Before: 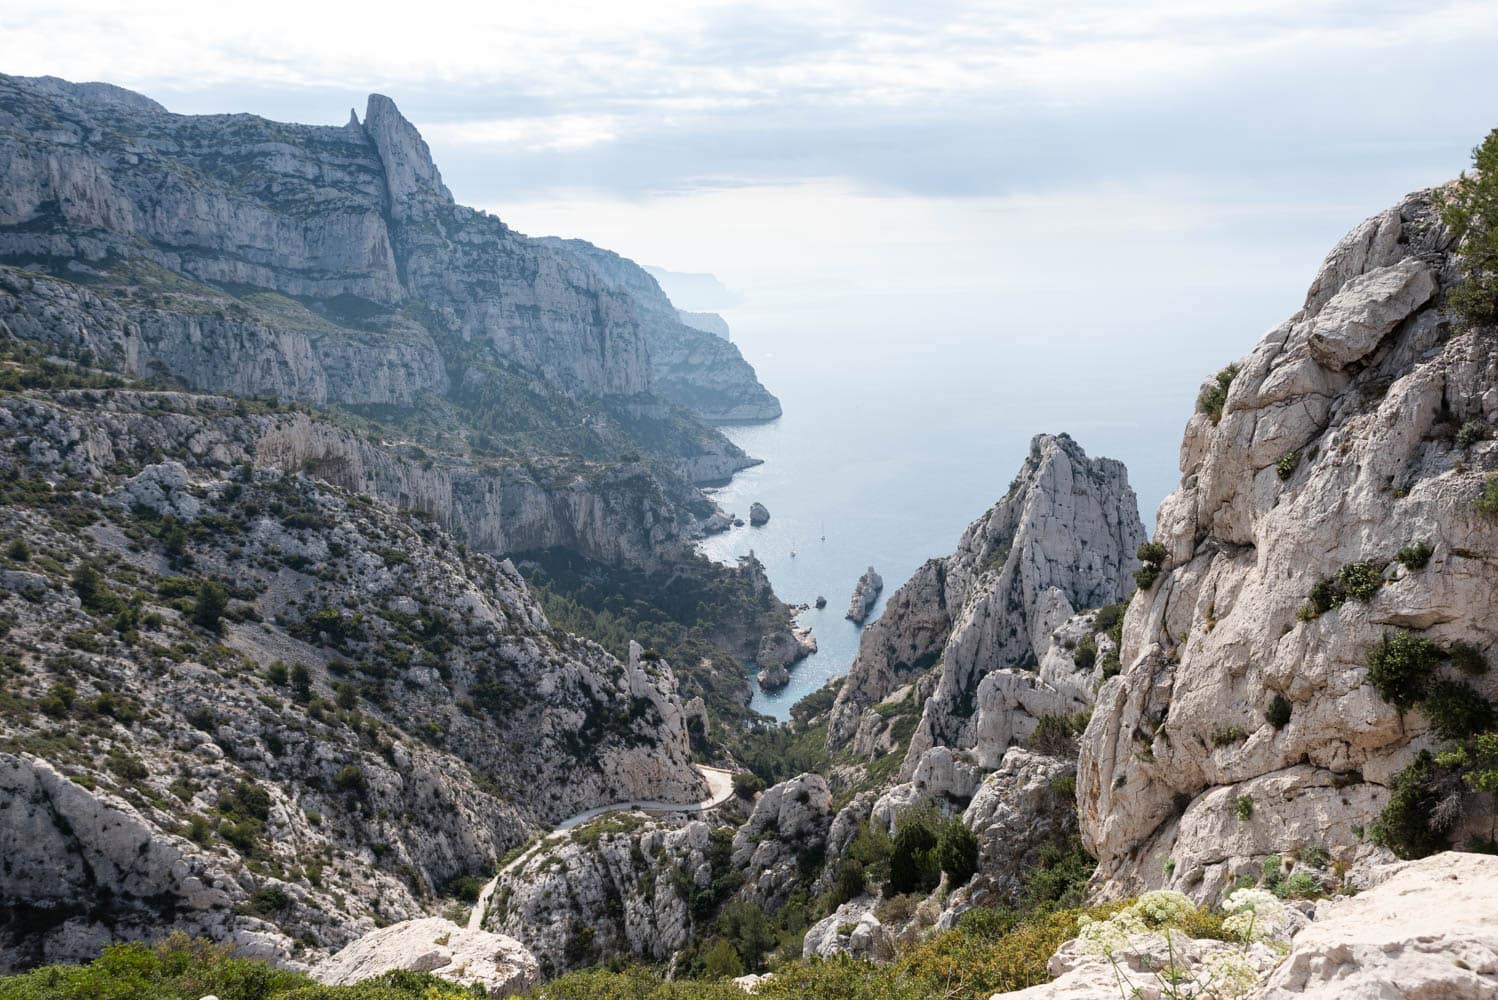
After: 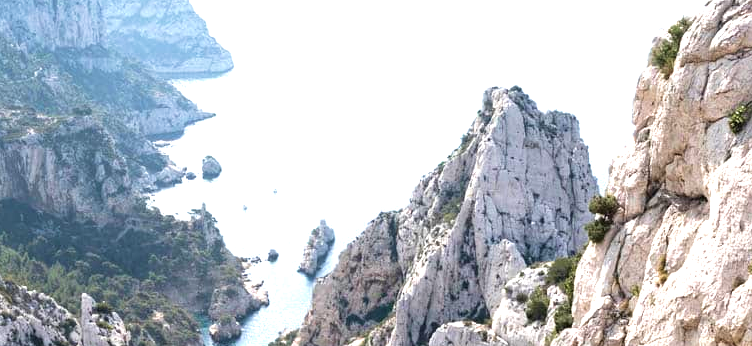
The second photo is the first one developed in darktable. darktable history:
velvia: on, module defaults
crop: left 36.607%, top 34.735%, right 13.146%, bottom 30.611%
exposure: black level correction 0, exposure 1.1 EV, compensate highlight preservation false
